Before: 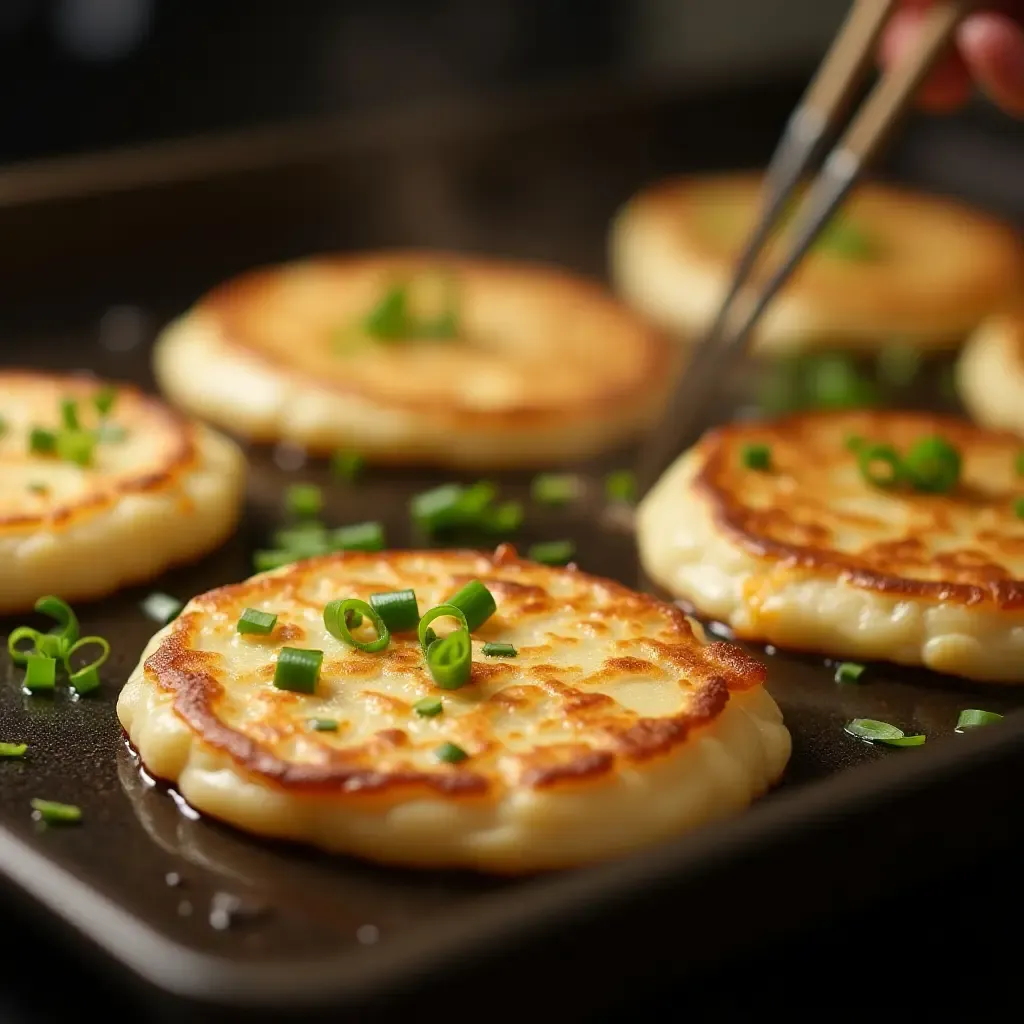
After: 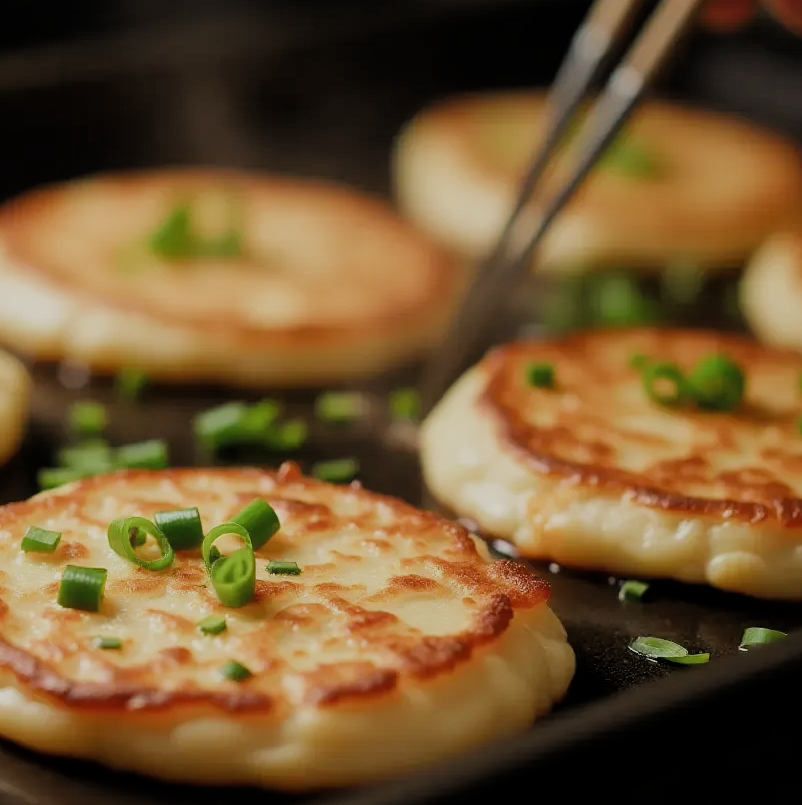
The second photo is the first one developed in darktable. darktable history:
local contrast: mode bilateral grid, contrast 10, coarseness 25, detail 115%, midtone range 0.2
crop and rotate: left 21.104%, top 8.042%, right 0.492%, bottom 13.323%
filmic rgb: black relative exposure -7.65 EV, white relative exposure 4.56 EV, hardness 3.61, add noise in highlights 0.001, preserve chrominance max RGB, color science v3 (2019), use custom middle-gray values true, contrast in highlights soft
